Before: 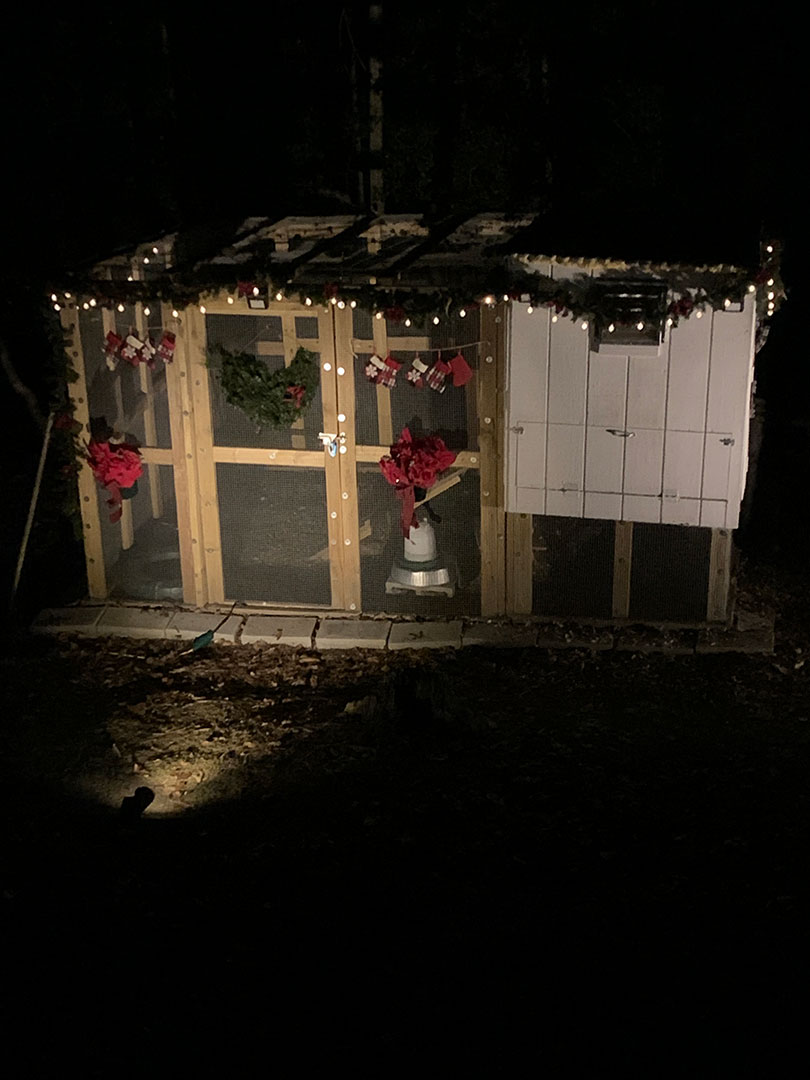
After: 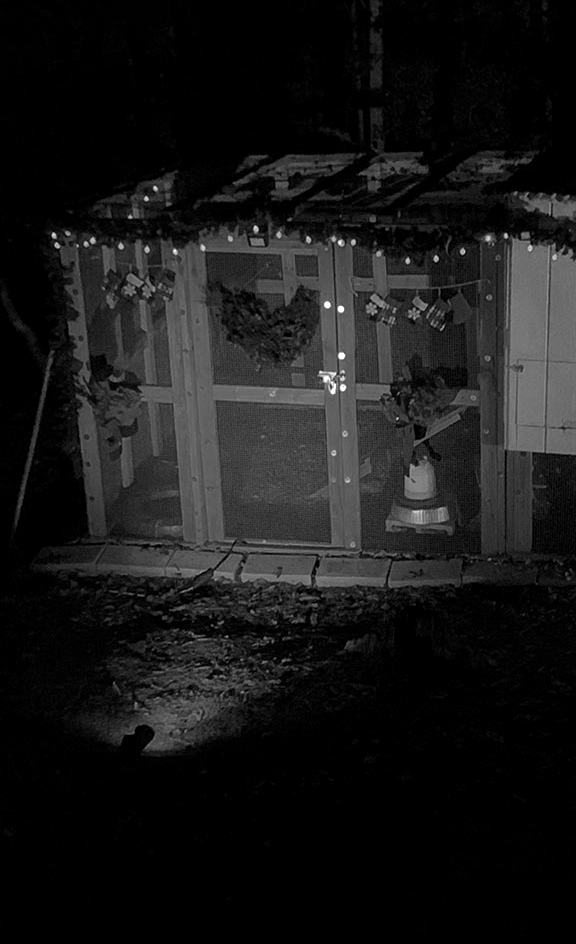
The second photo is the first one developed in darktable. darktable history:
base curve: curves: ch0 [(0, 0) (0.283, 0.295) (1, 1)], preserve colors none
velvia: on, module defaults
crop: top 5.803%, right 27.864%, bottom 5.804%
color zones: curves: ch0 [(0.287, 0.048) (0.493, 0.484) (0.737, 0.816)]; ch1 [(0, 0) (0.143, 0) (0.286, 0) (0.429, 0) (0.571, 0) (0.714, 0) (0.857, 0)]
local contrast: on, module defaults
